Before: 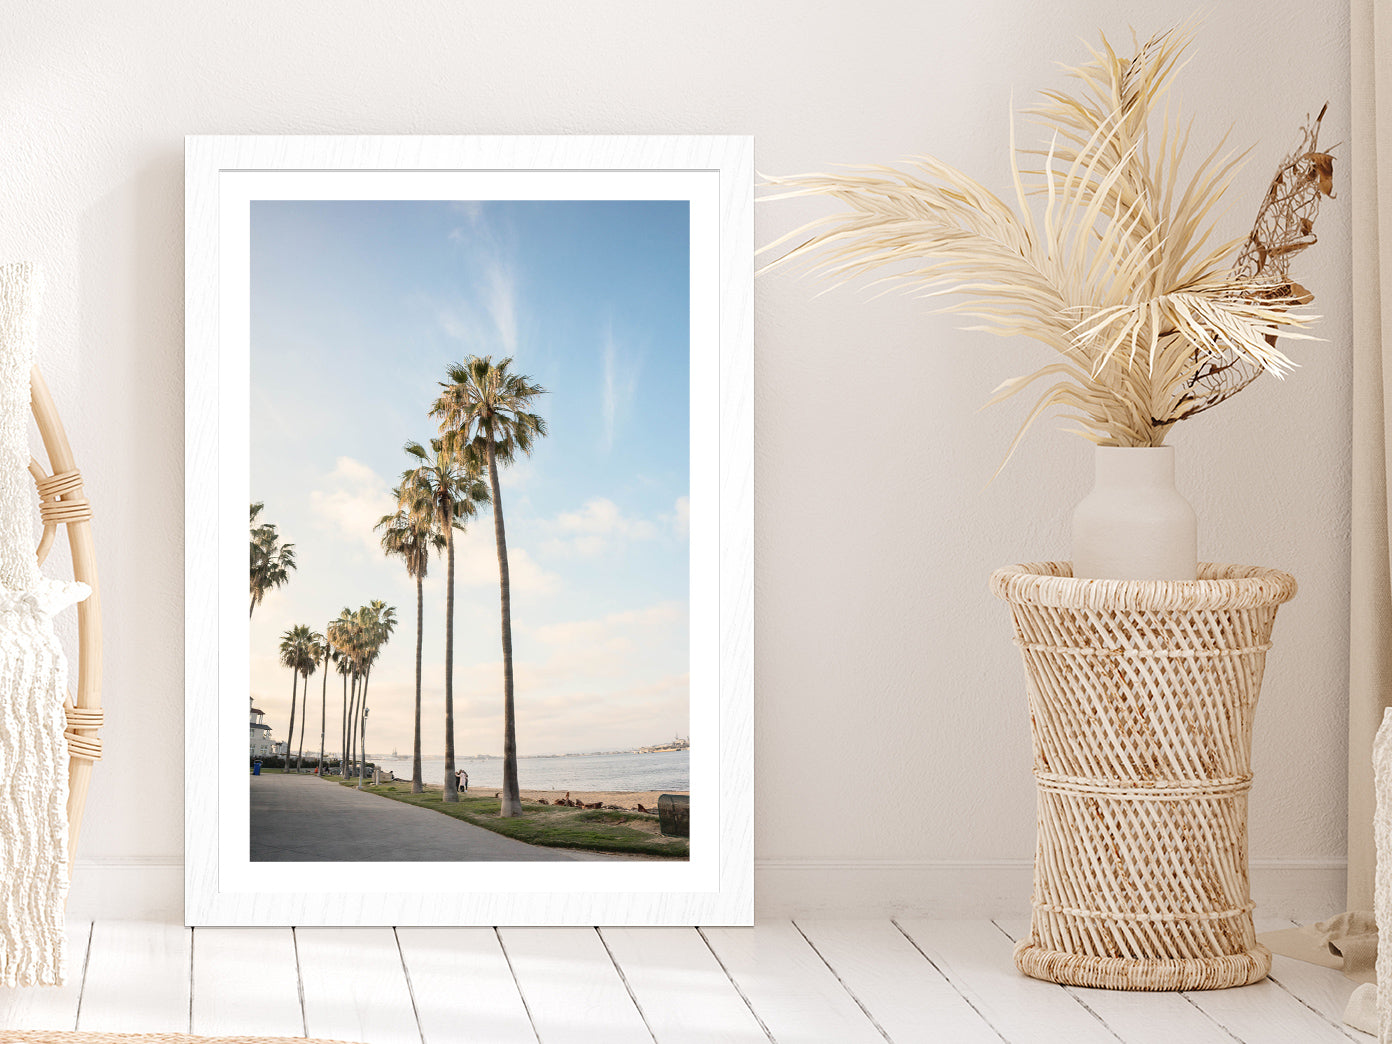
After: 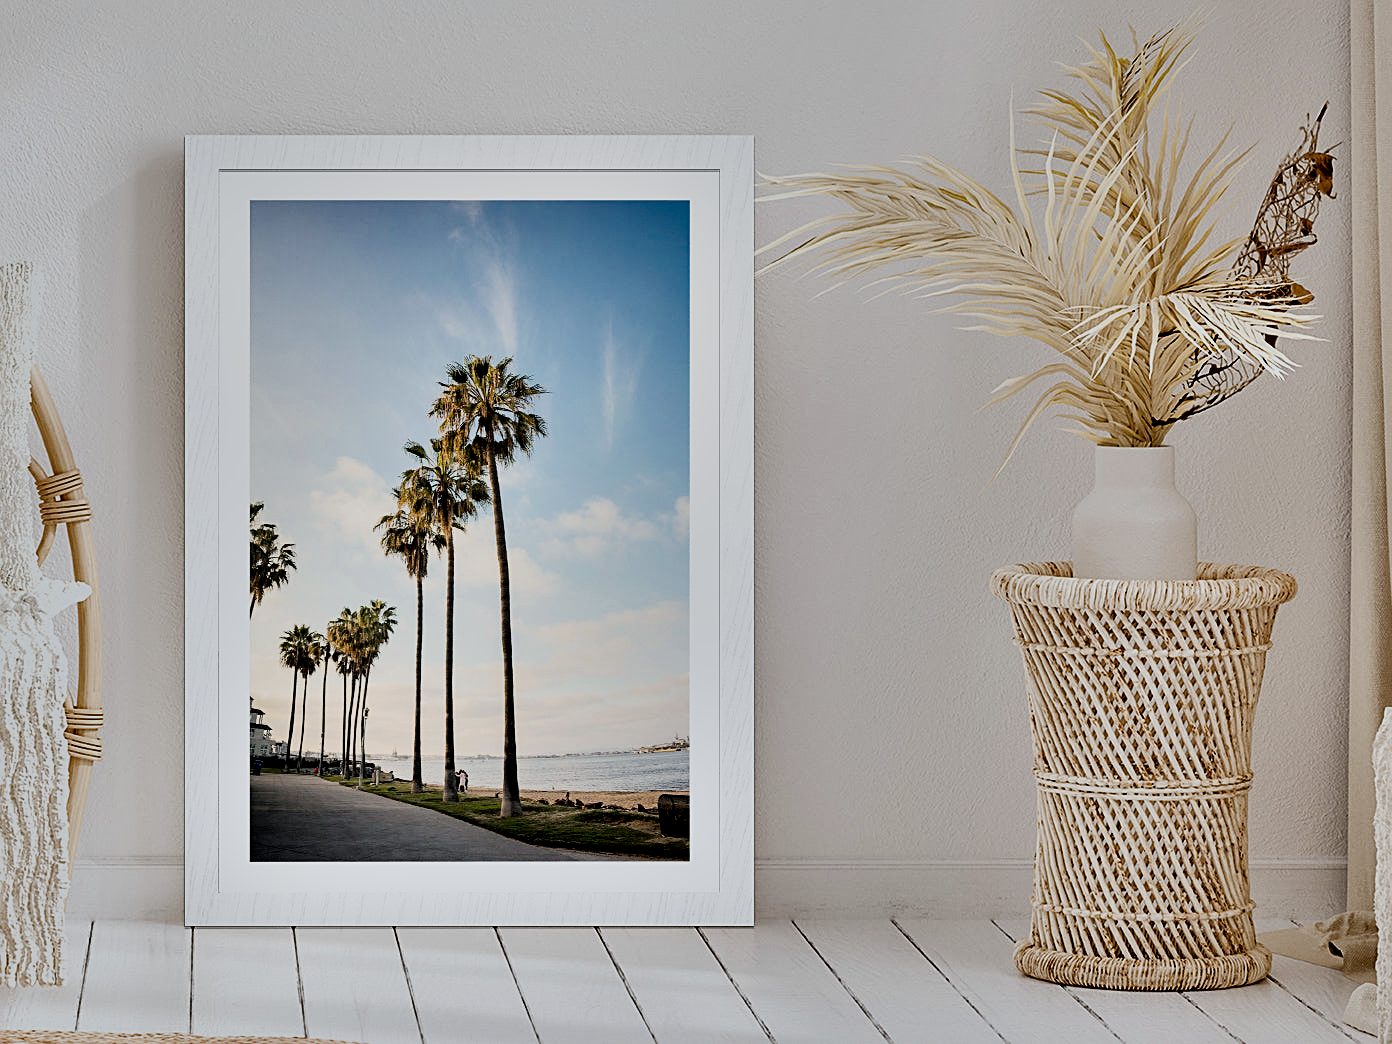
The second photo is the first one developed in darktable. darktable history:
filmic rgb: black relative exposure -7.65 EV, white relative exposure 4.56 EV, hardness 3.61, contrast 1.05
white balance: red 0.982, blue 1.018
shadows and highlights: shadows 75, highlights -60.85, soften with gaussian
sharpen: on, module defaults
contrast equalizer: octaves 7, y [[0.6 ×6], [0.55 ×6], [0 ×6], [0 ×6], [0 ×6]]
color balance rgb: perceptual saturation grading › global saturation 10%, global vibrance 10%
